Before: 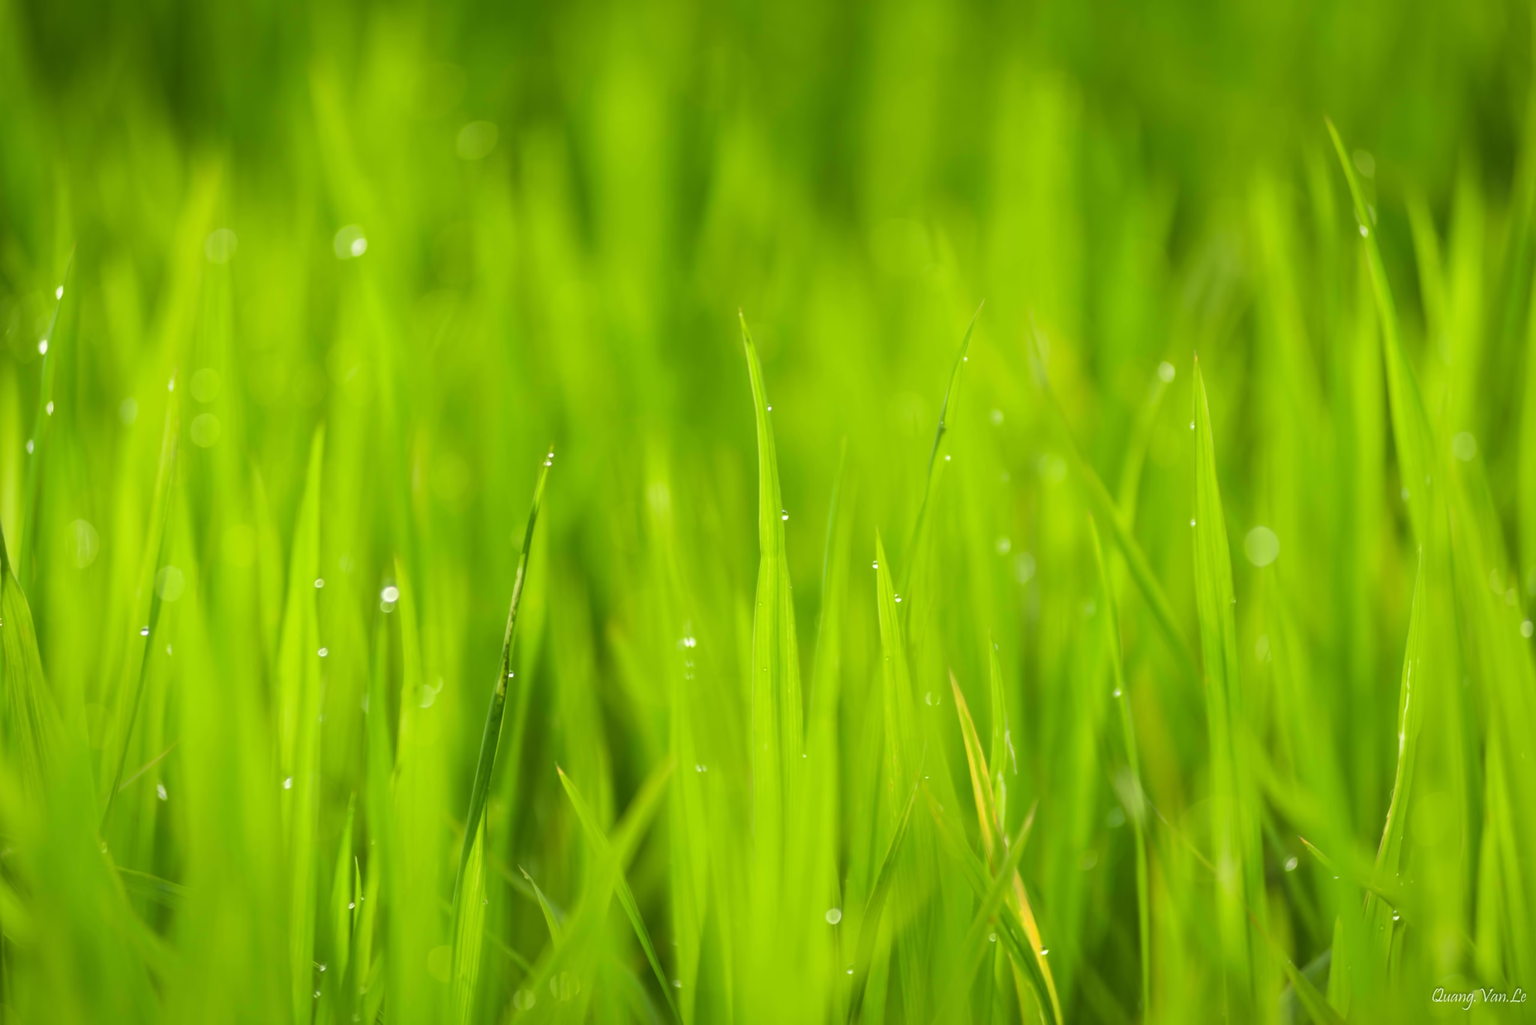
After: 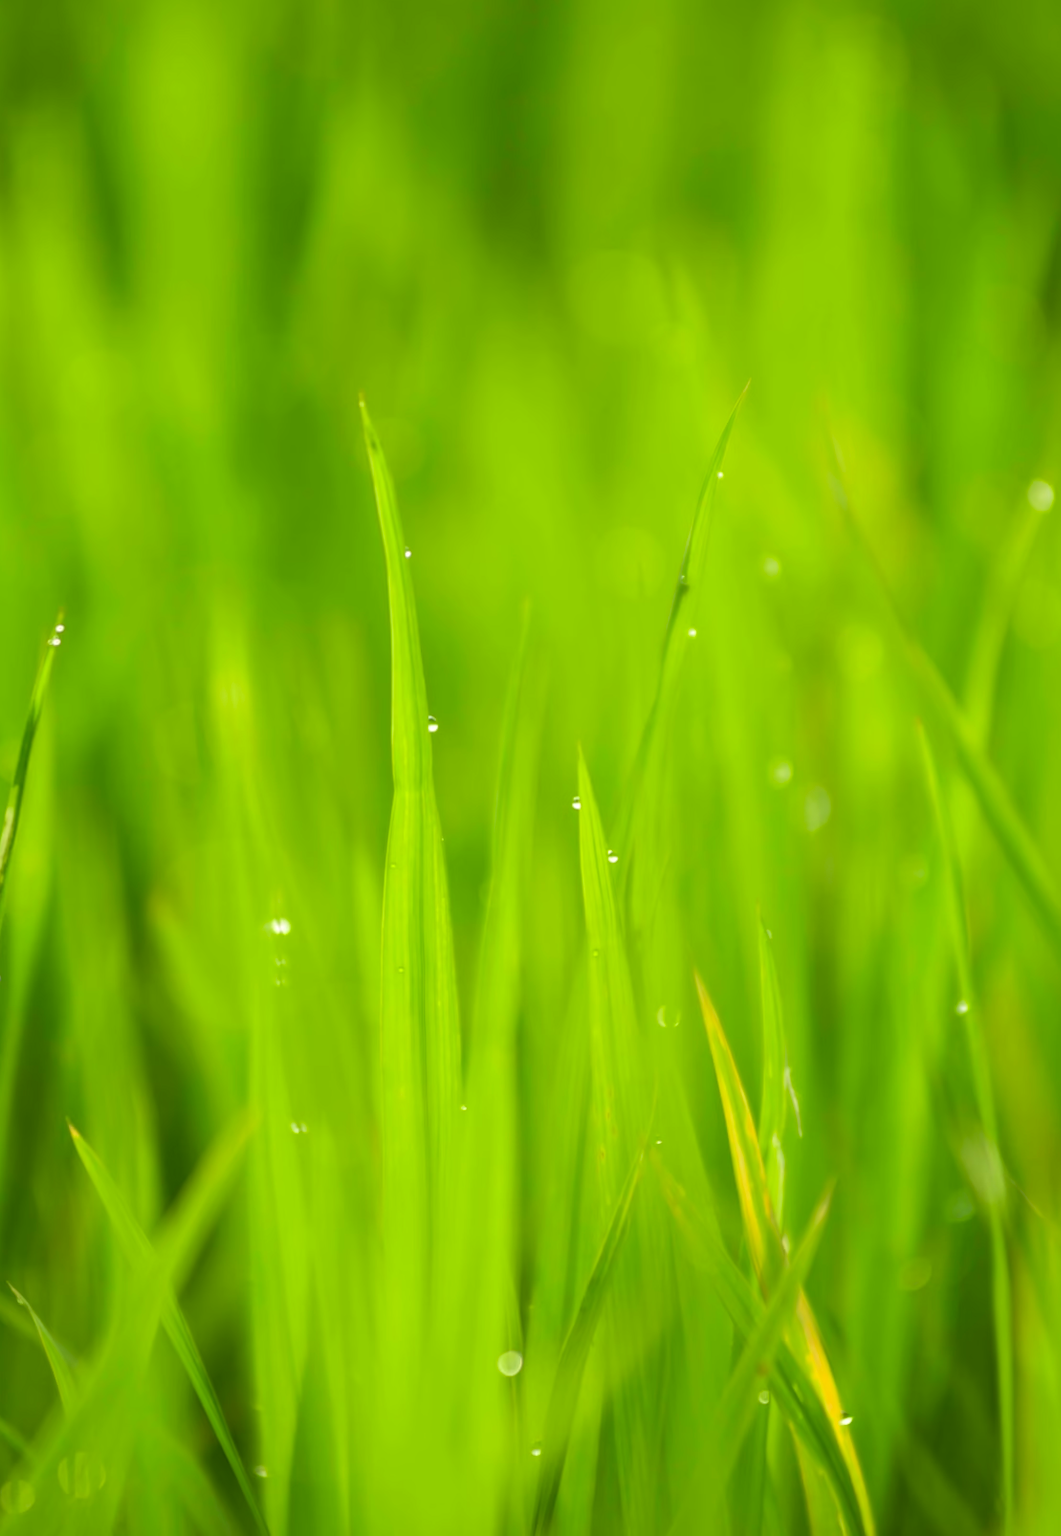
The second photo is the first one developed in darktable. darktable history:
crop: left 33.452%, top 6.025%, right 23.155%
tone equalizer: on, module defaults
color correction: saturation 1.1
